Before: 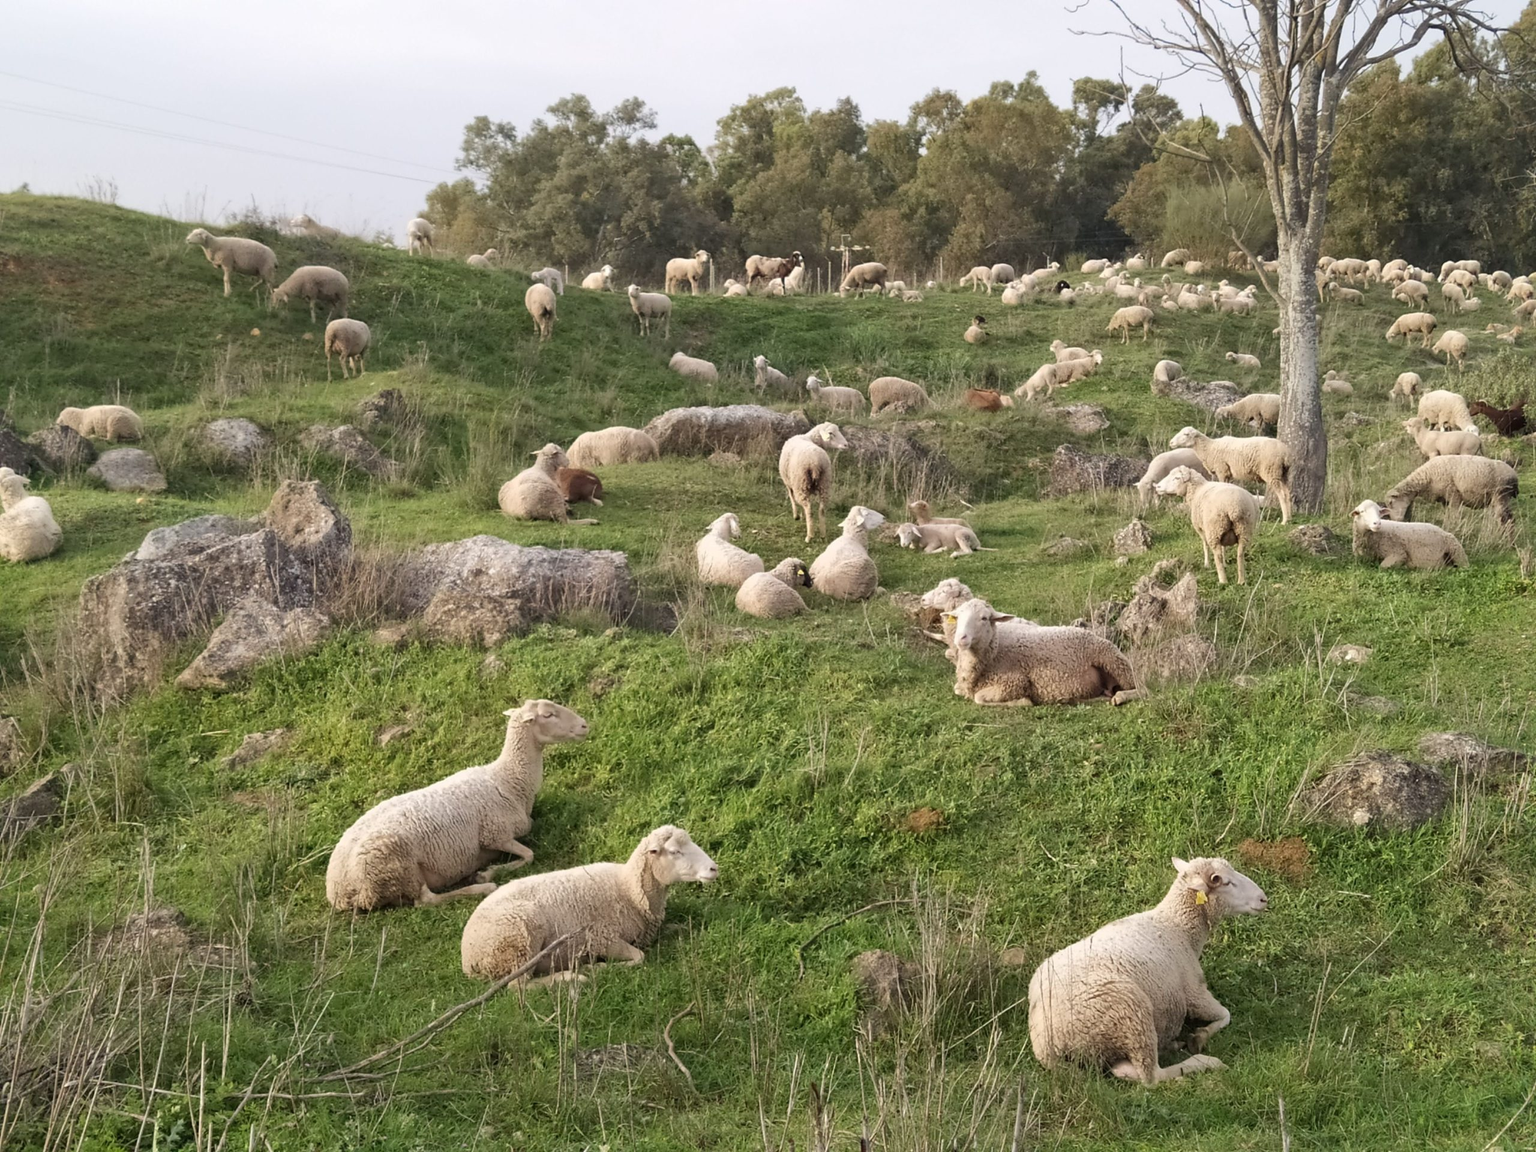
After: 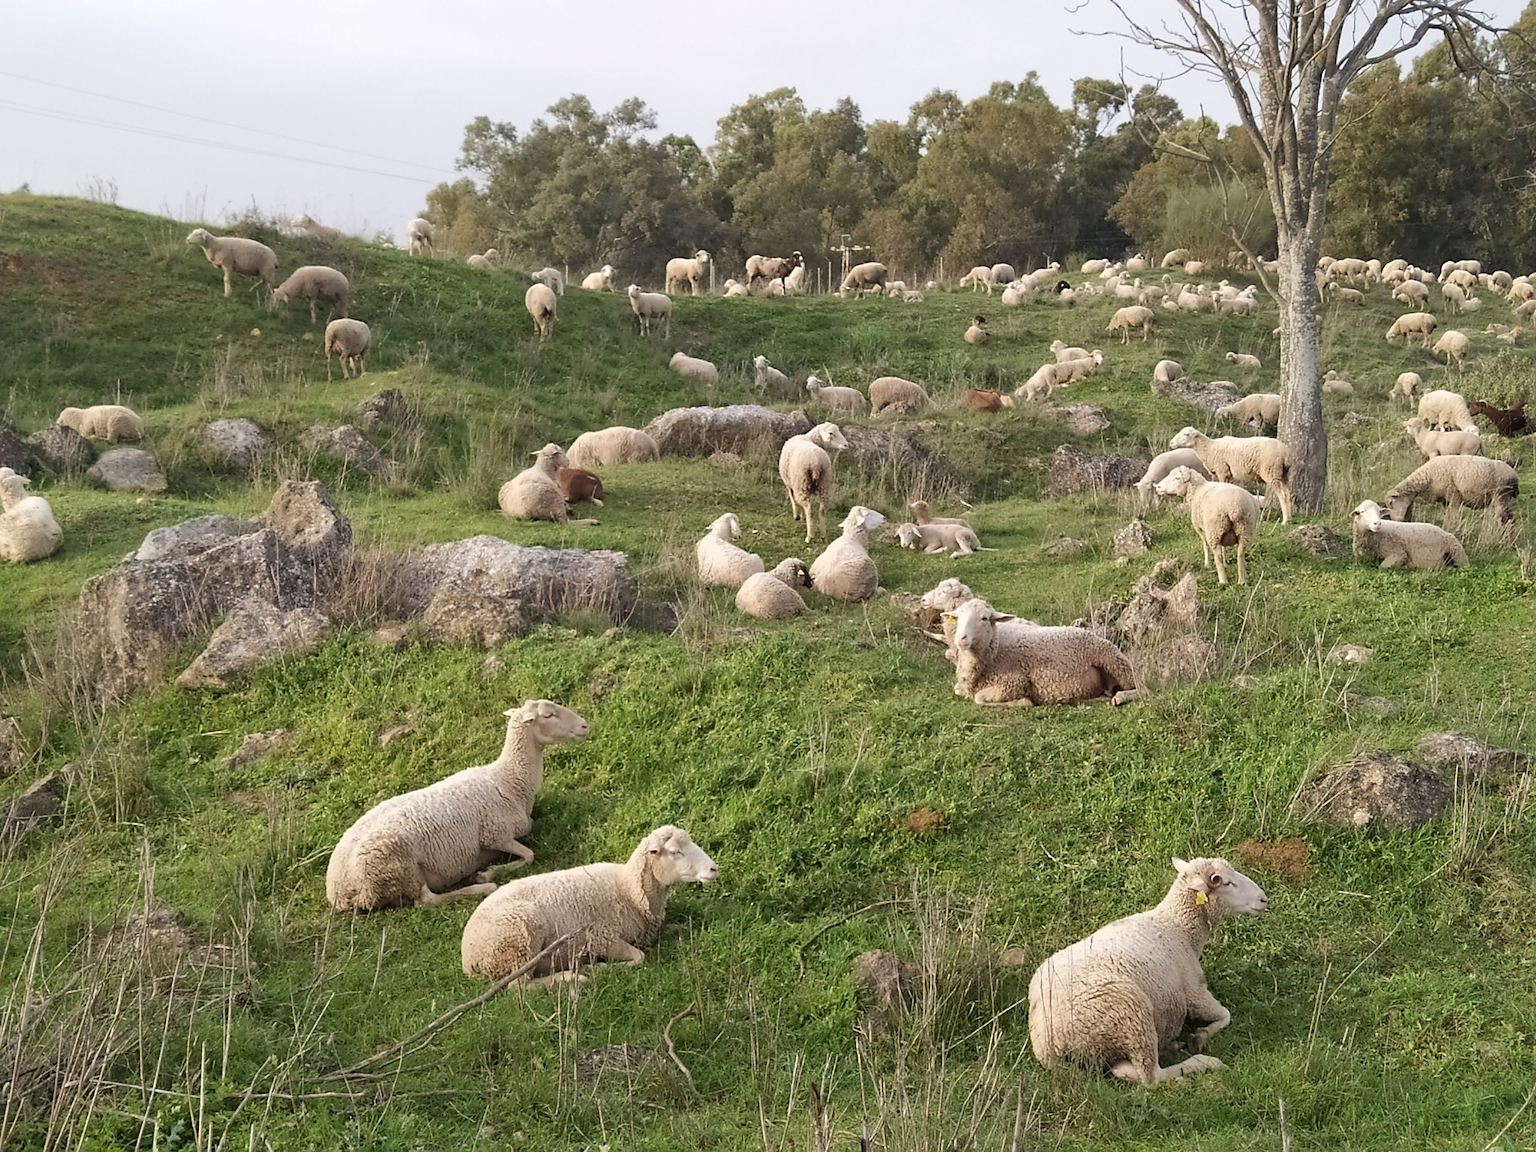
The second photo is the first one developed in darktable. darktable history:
sharpen: radius 1.838, amount 0.41, threshold 1.594
